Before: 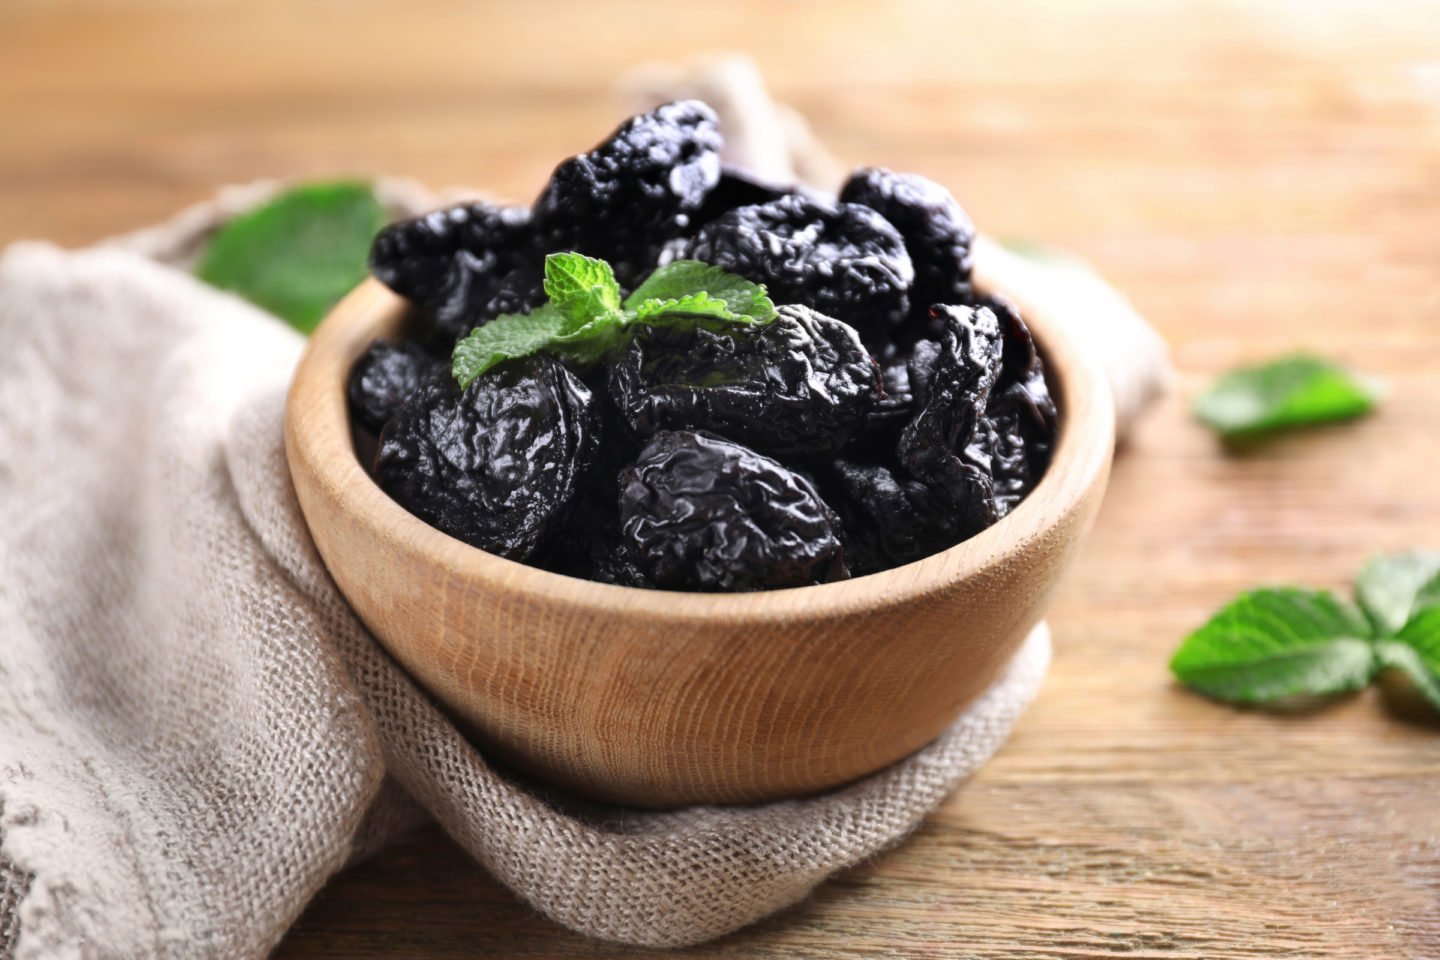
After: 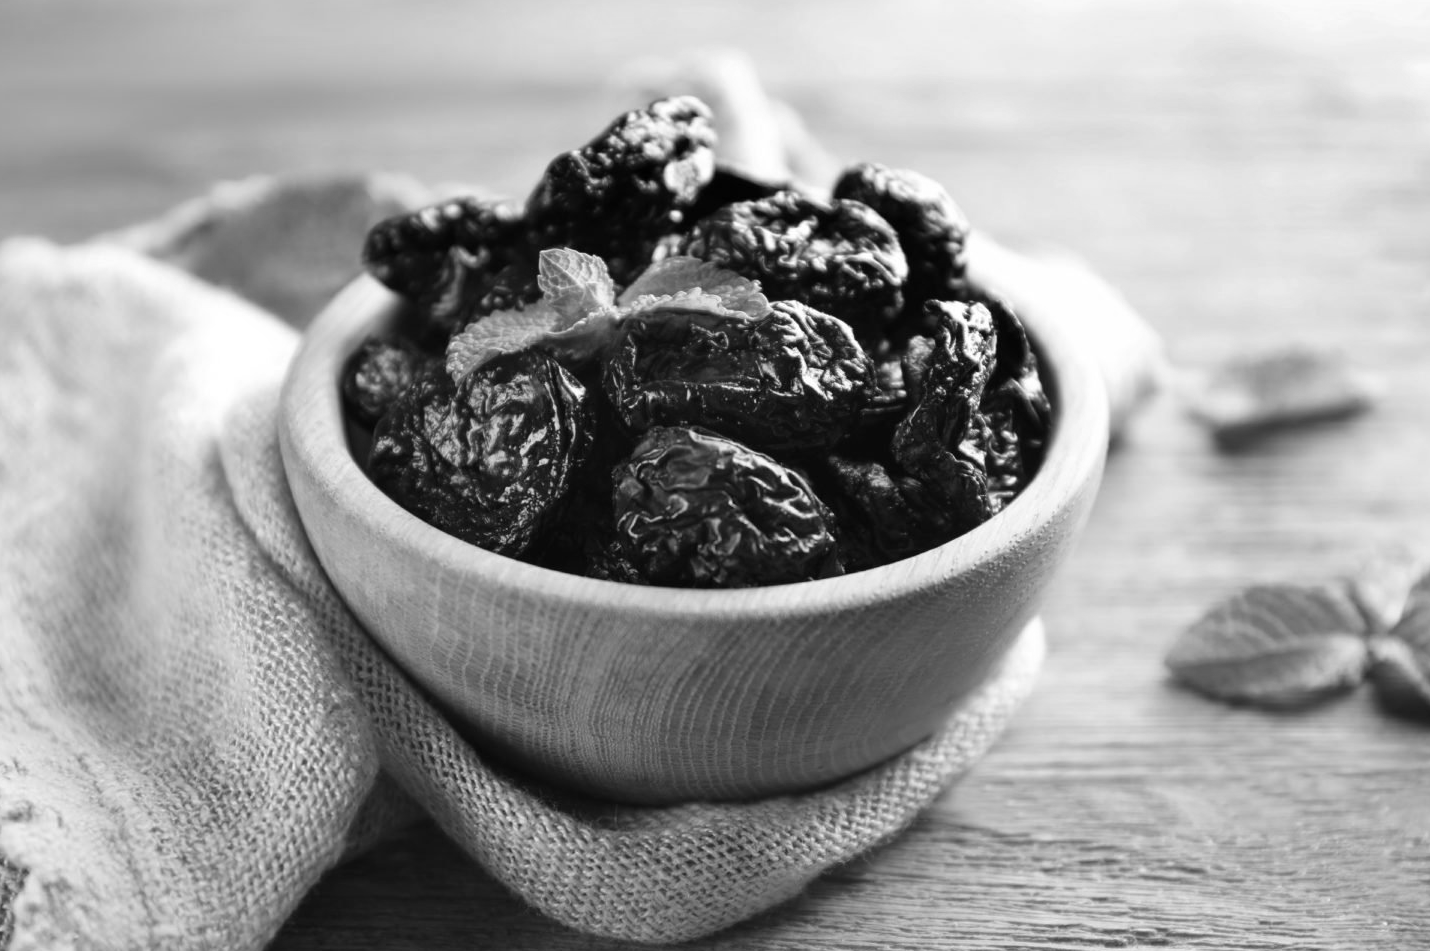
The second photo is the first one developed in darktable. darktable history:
crop: left 0.434%, top 0.485%, right 0.244%, bottom 0.386%
monochrome: a 1.94, b -0.638
